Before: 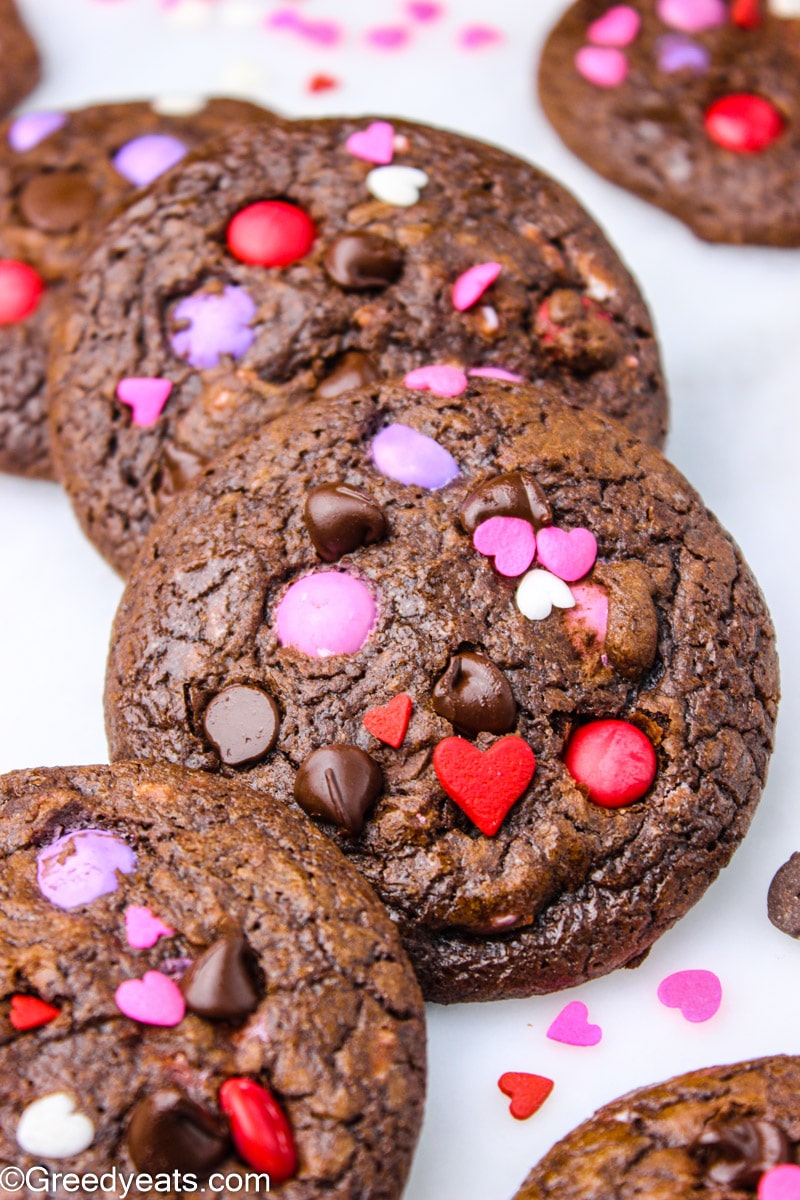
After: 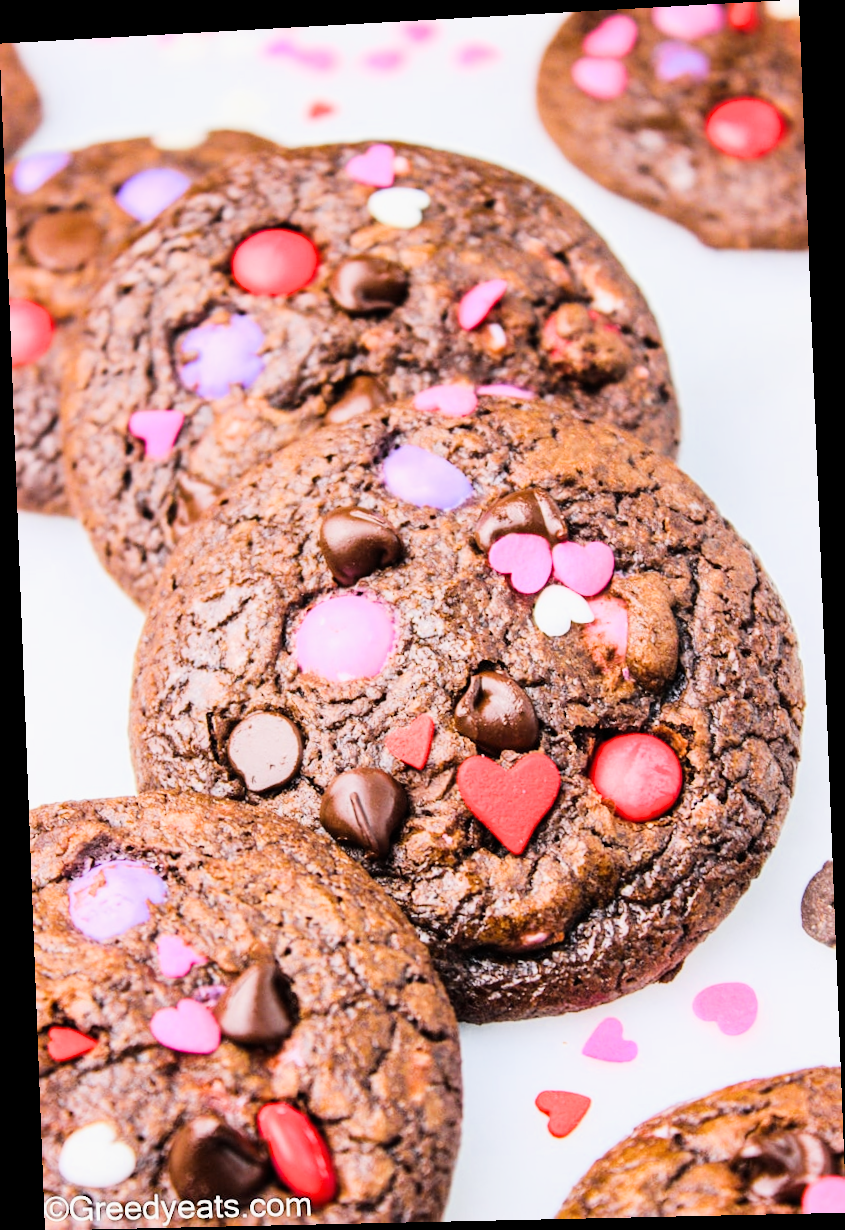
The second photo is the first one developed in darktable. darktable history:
exposure: black level correction 0, exposure 1.198 EV, compensate exposure bias true, compensate highlight preservation false
rotate and perspective: rotation -2.22°, lens shift (horizontal) -0.022, automatic cropping off
filmic rgb: black relative exposure -7.5 EV, white relative exposure 5 EV, hardness 3.31, contrast 1.3, contrast in shadows safe
